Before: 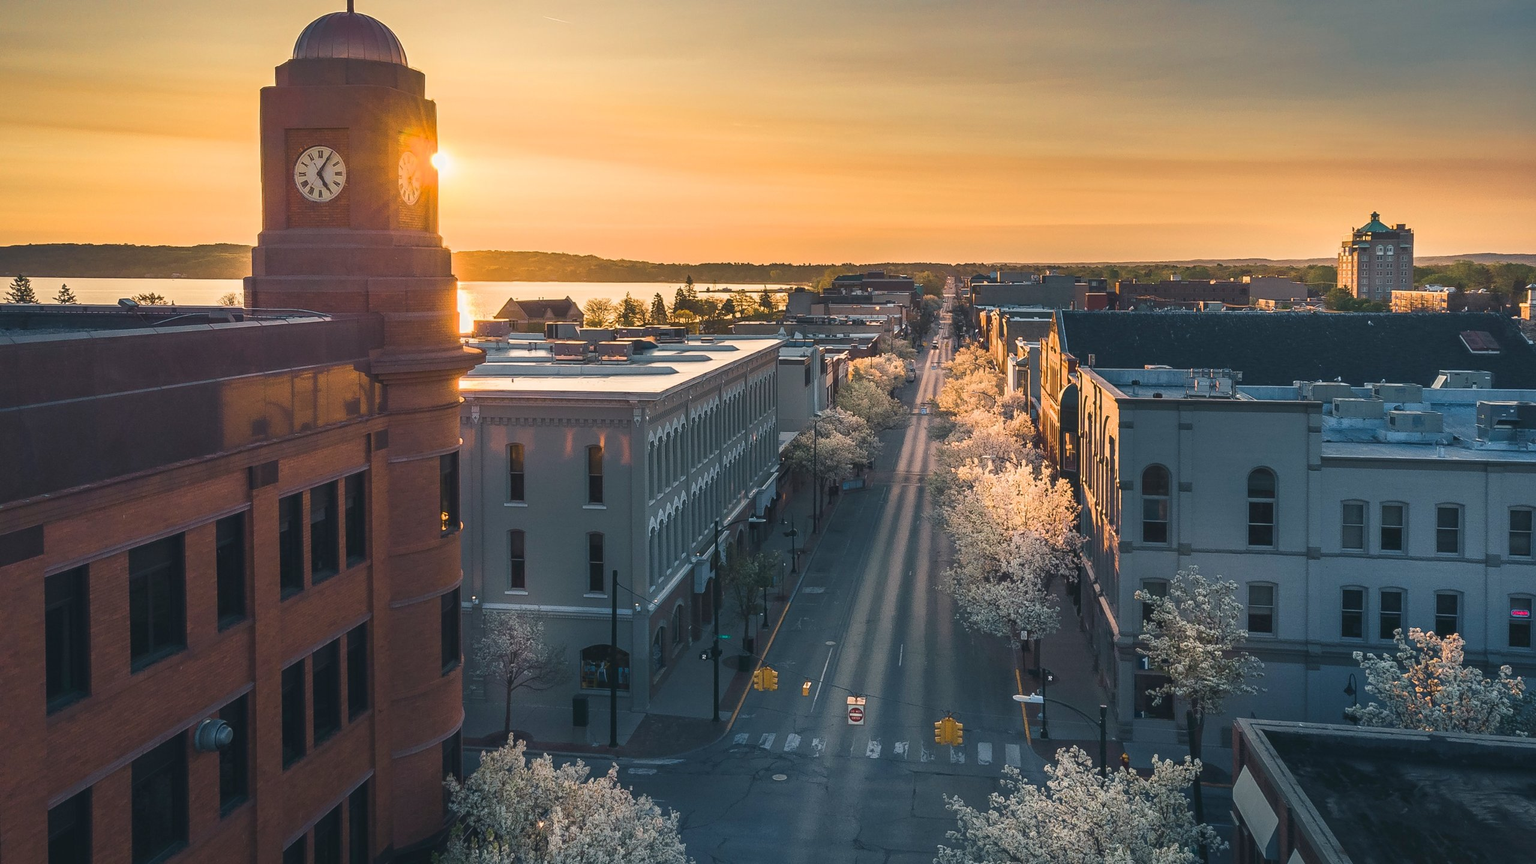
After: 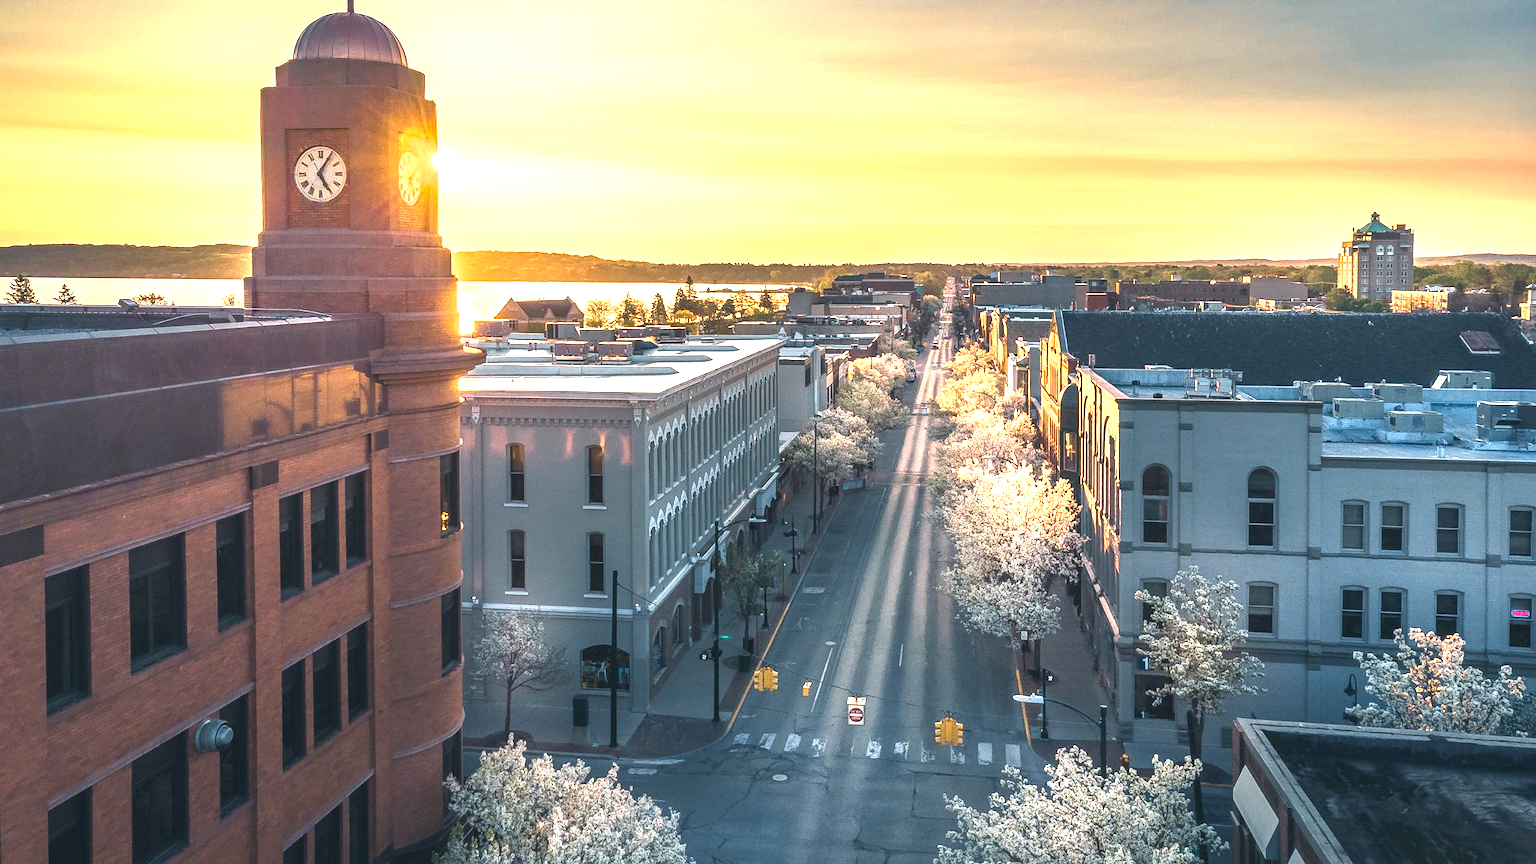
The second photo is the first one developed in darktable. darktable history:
exposure: black level correction 0, exposure 1.199 EV, compensate exposure bias true, compensate highlight preservation false
local contrast: detail 139%
